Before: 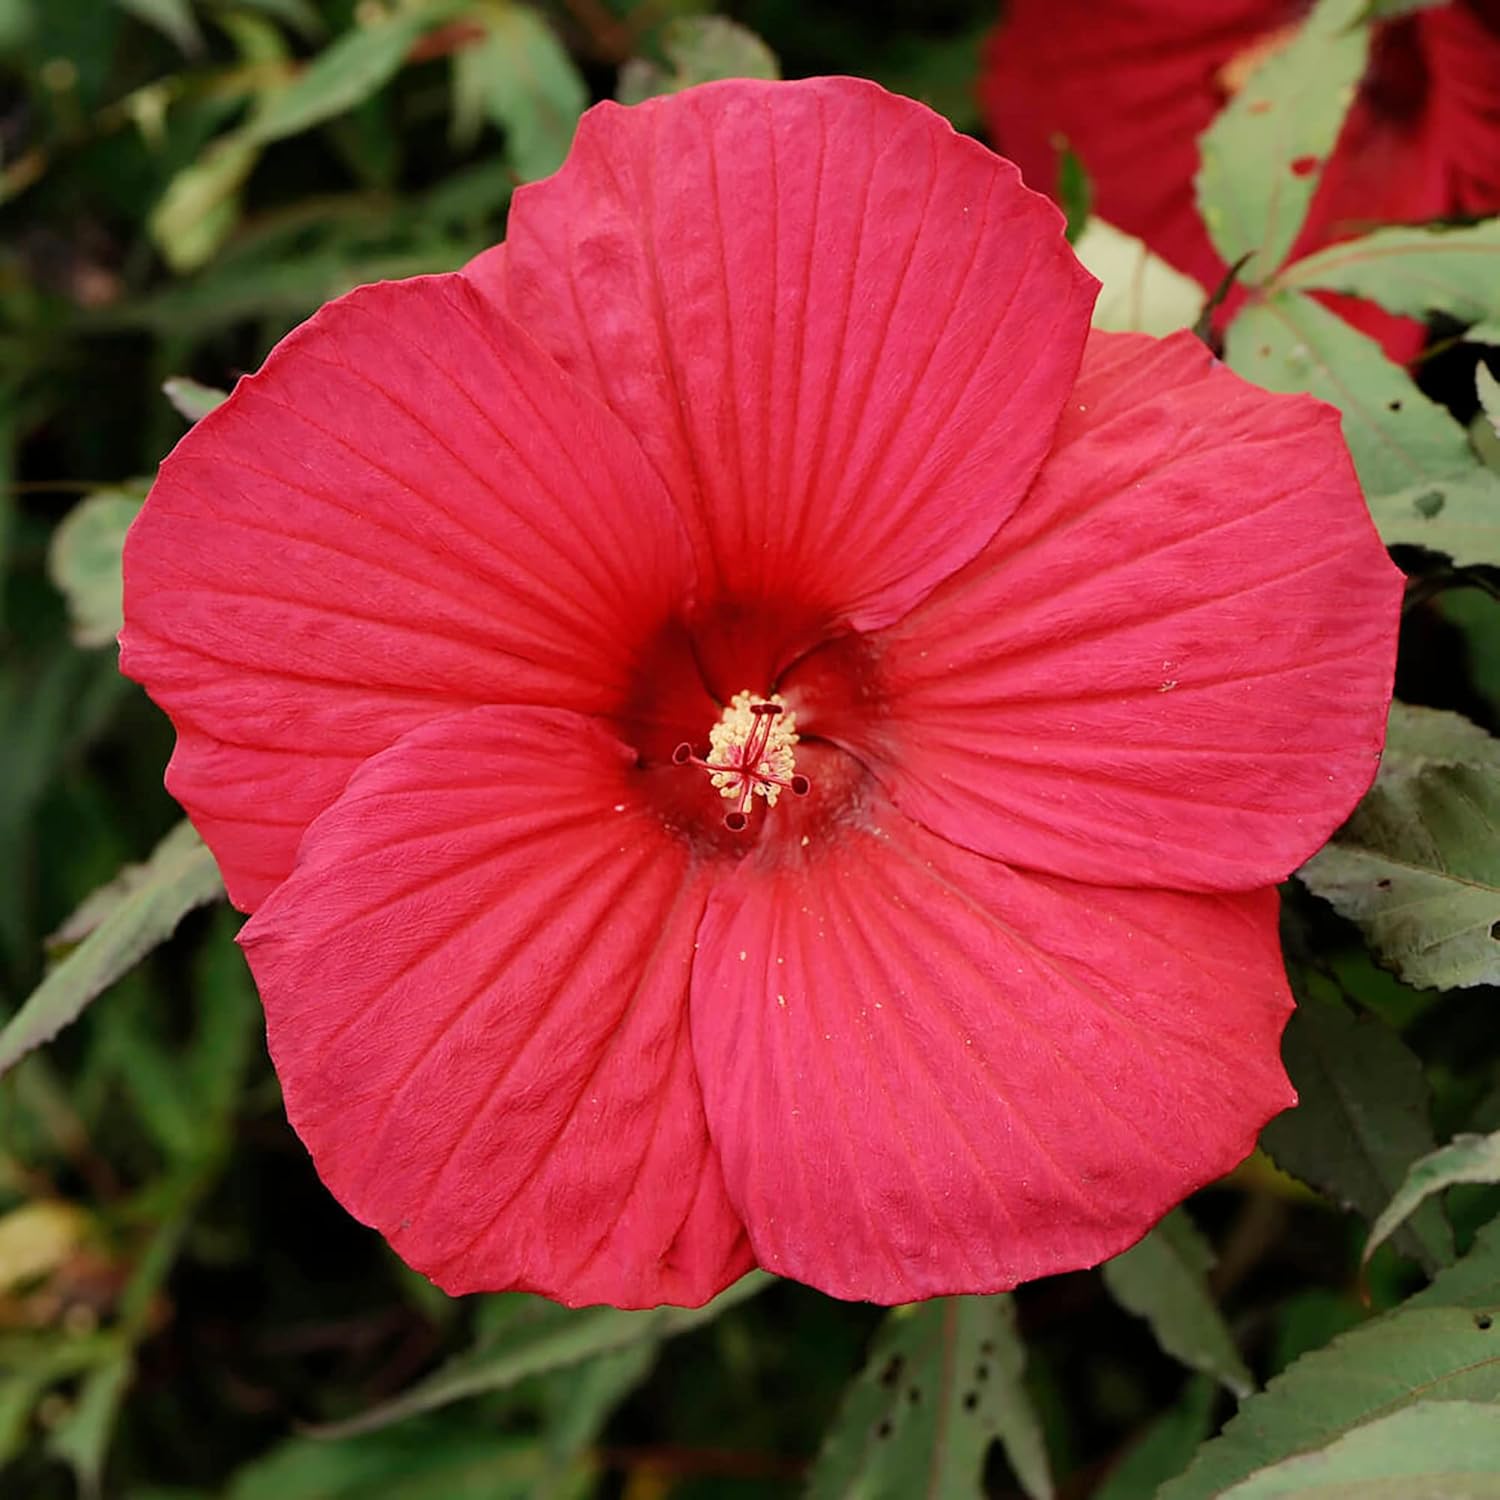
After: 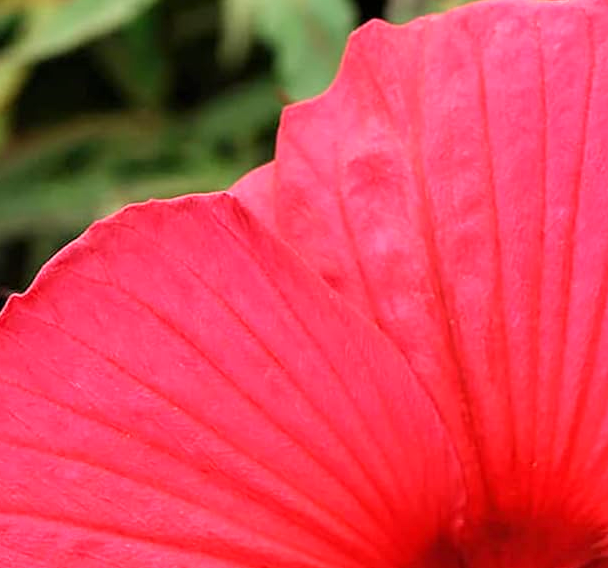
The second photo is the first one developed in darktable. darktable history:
exposure: exposure 0.7 EV, compensate highlight preservation false
crop: left 15.452%, top 5.459%, right 43.956%, bottom 56.62%
